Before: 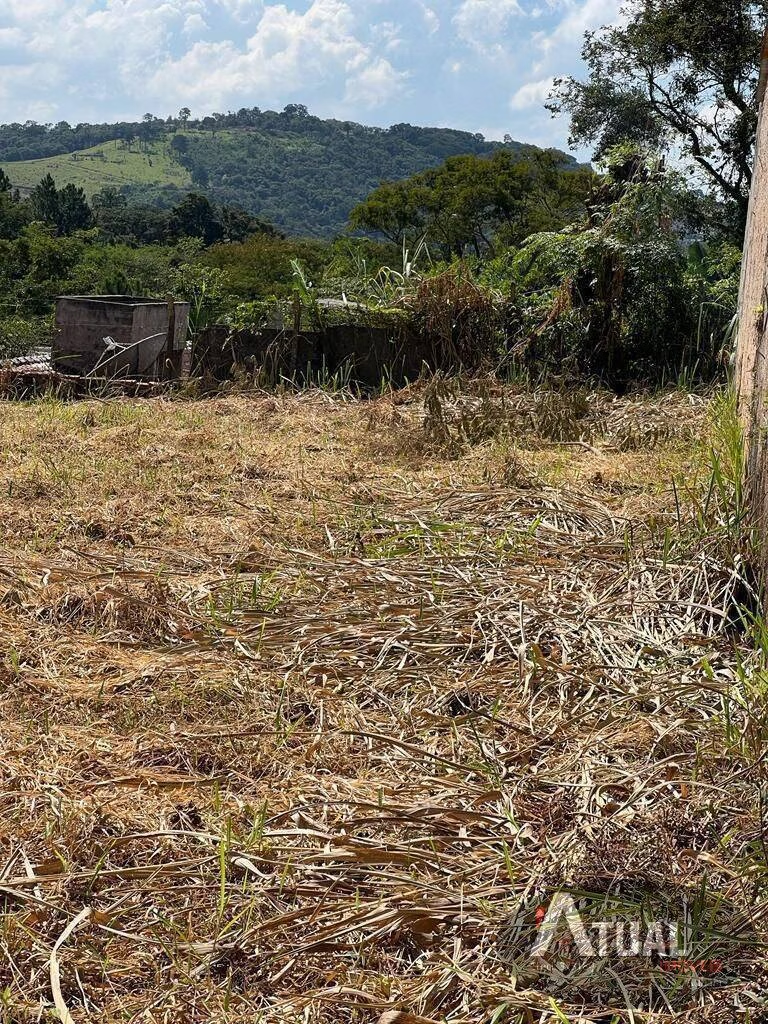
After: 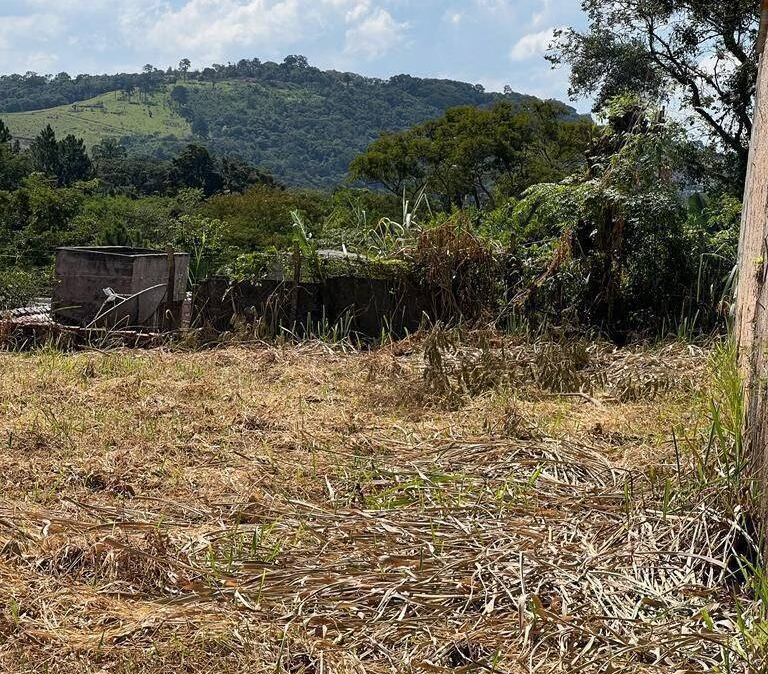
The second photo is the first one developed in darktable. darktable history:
crop and rotate: top 4.881%, bottom 29.261%
